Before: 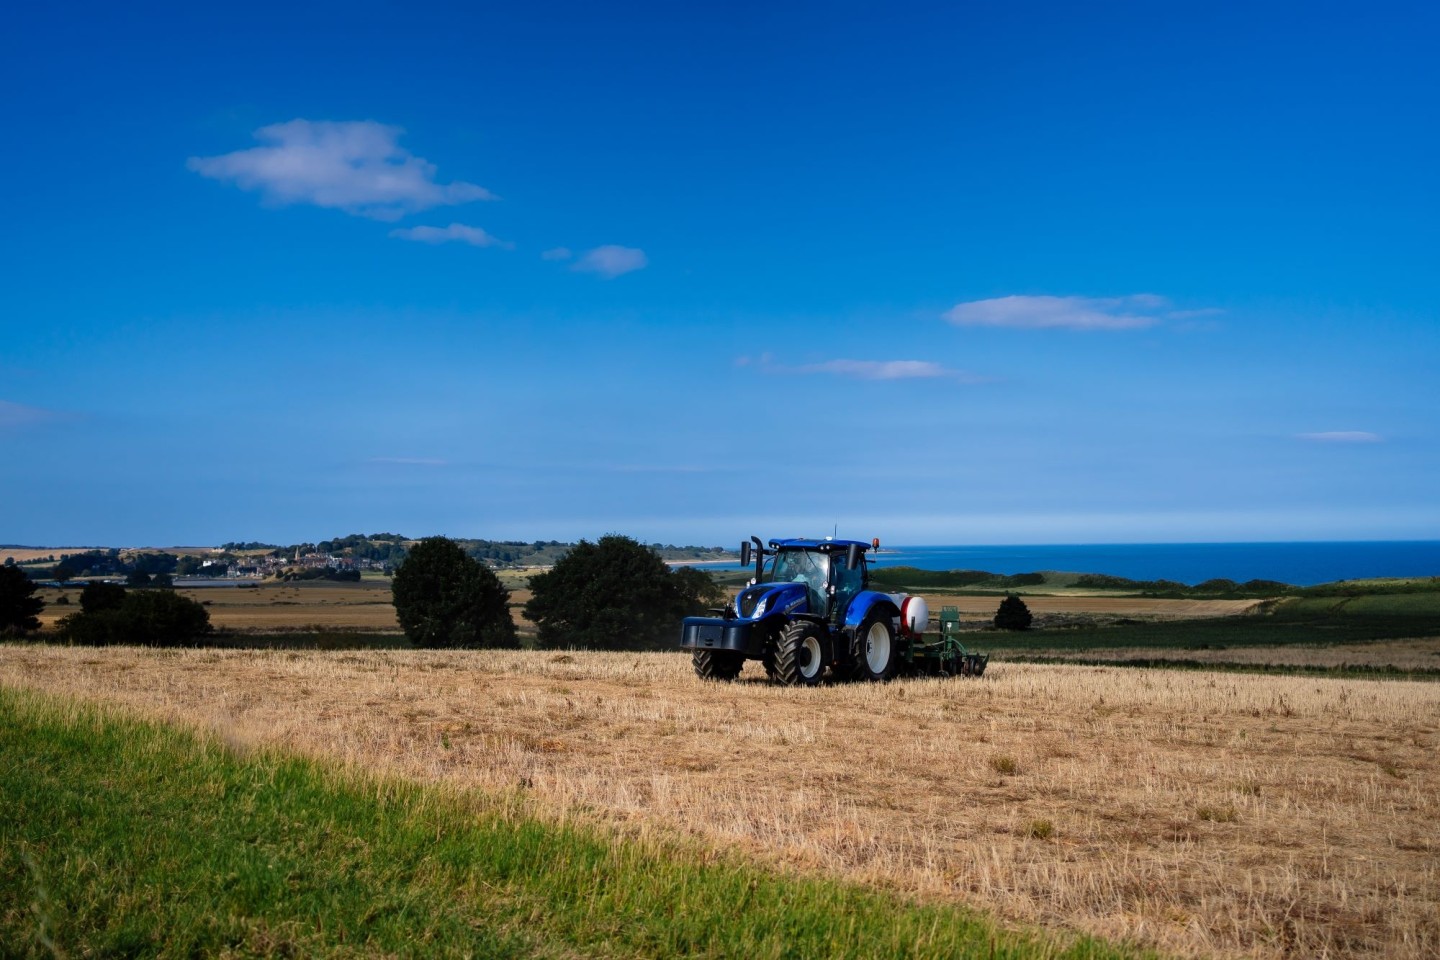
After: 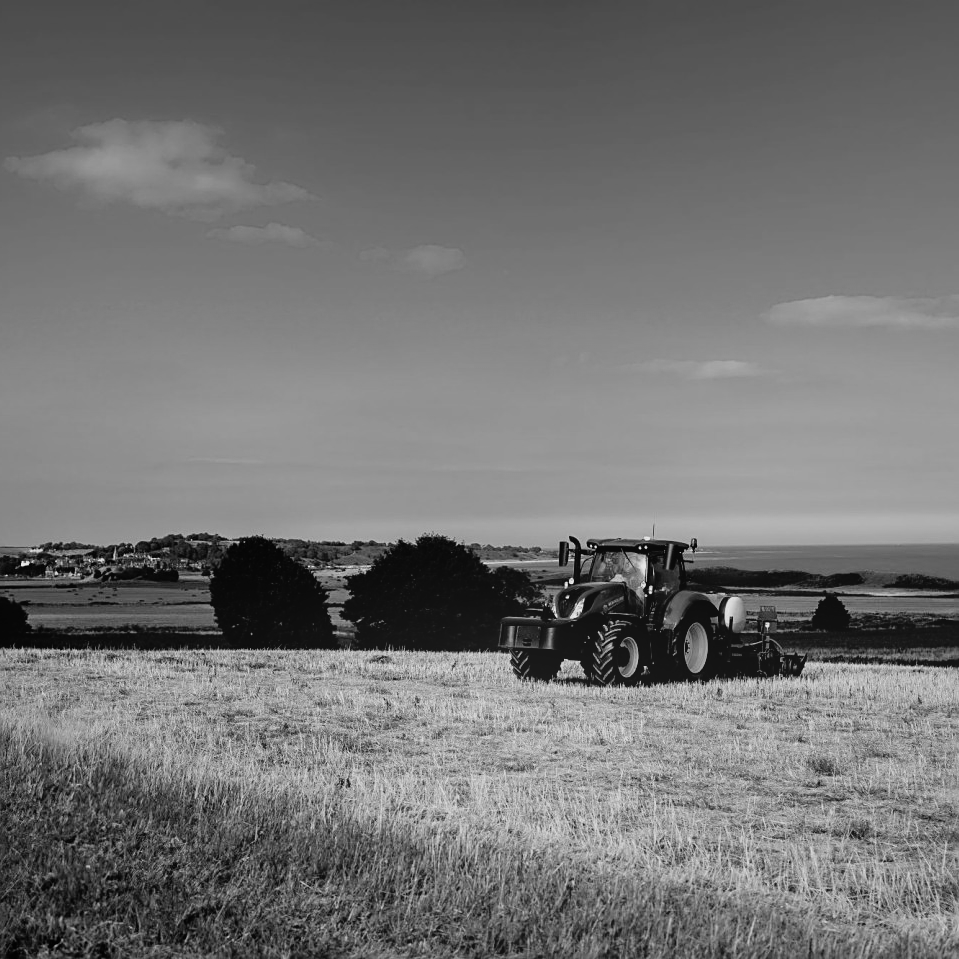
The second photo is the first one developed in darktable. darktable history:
crop and rotate: left 12.673%, right 20.66%
bloom: threshold 82.5%, strength 16.25%
monochrome: on, module defaults
sharpen: on, module defaults
filmic rgb: black relative exposure -11.88 EV, white relative exposure 5.43 EV, threshold 3 EV, hardness 4.49, latitude 50%, contrast 1.14, color science v5 (2021), contrast in shadows safe, contrast in highlights safe, enable highlight reconstruction true
